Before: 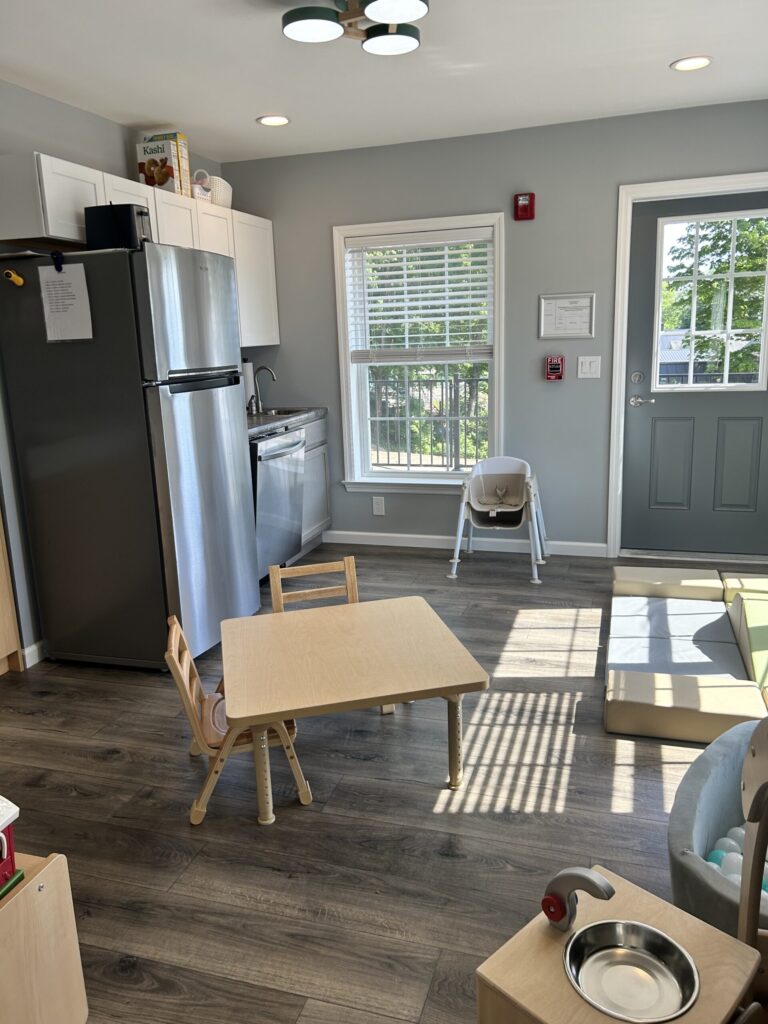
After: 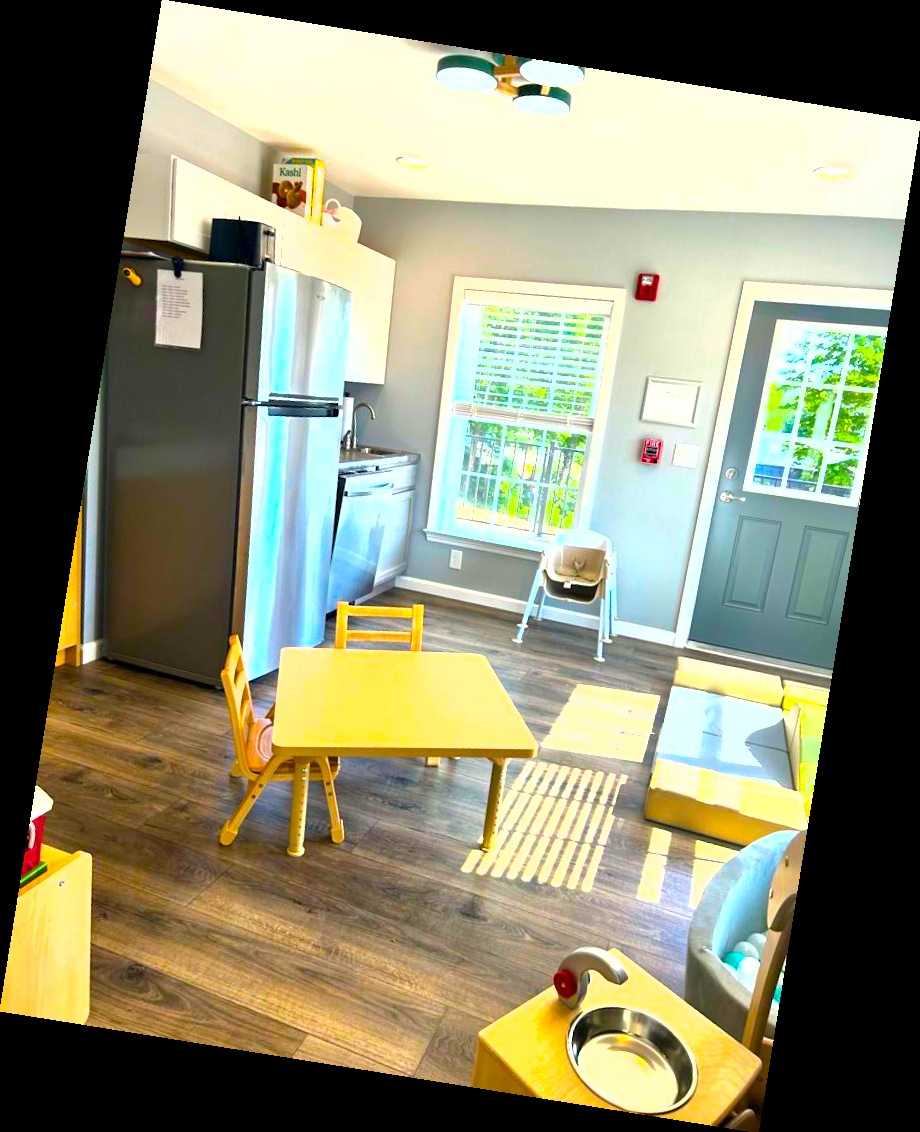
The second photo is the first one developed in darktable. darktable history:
exposure: exposure 0.6 EV, compensate highlight preservation false
shadows and highlights: radius 125.46, shadows 21.19, highlights -21.19, low approximation 0.01
rotate and perspective: rotation 9.12°, automatic cropping off
color balance rgb: linear chroma grading › global chroma 25%, perceptual saturation grading › global saturation 40%, perceptual brilliance grading › global brilliance 30%, global vibrance 40%
